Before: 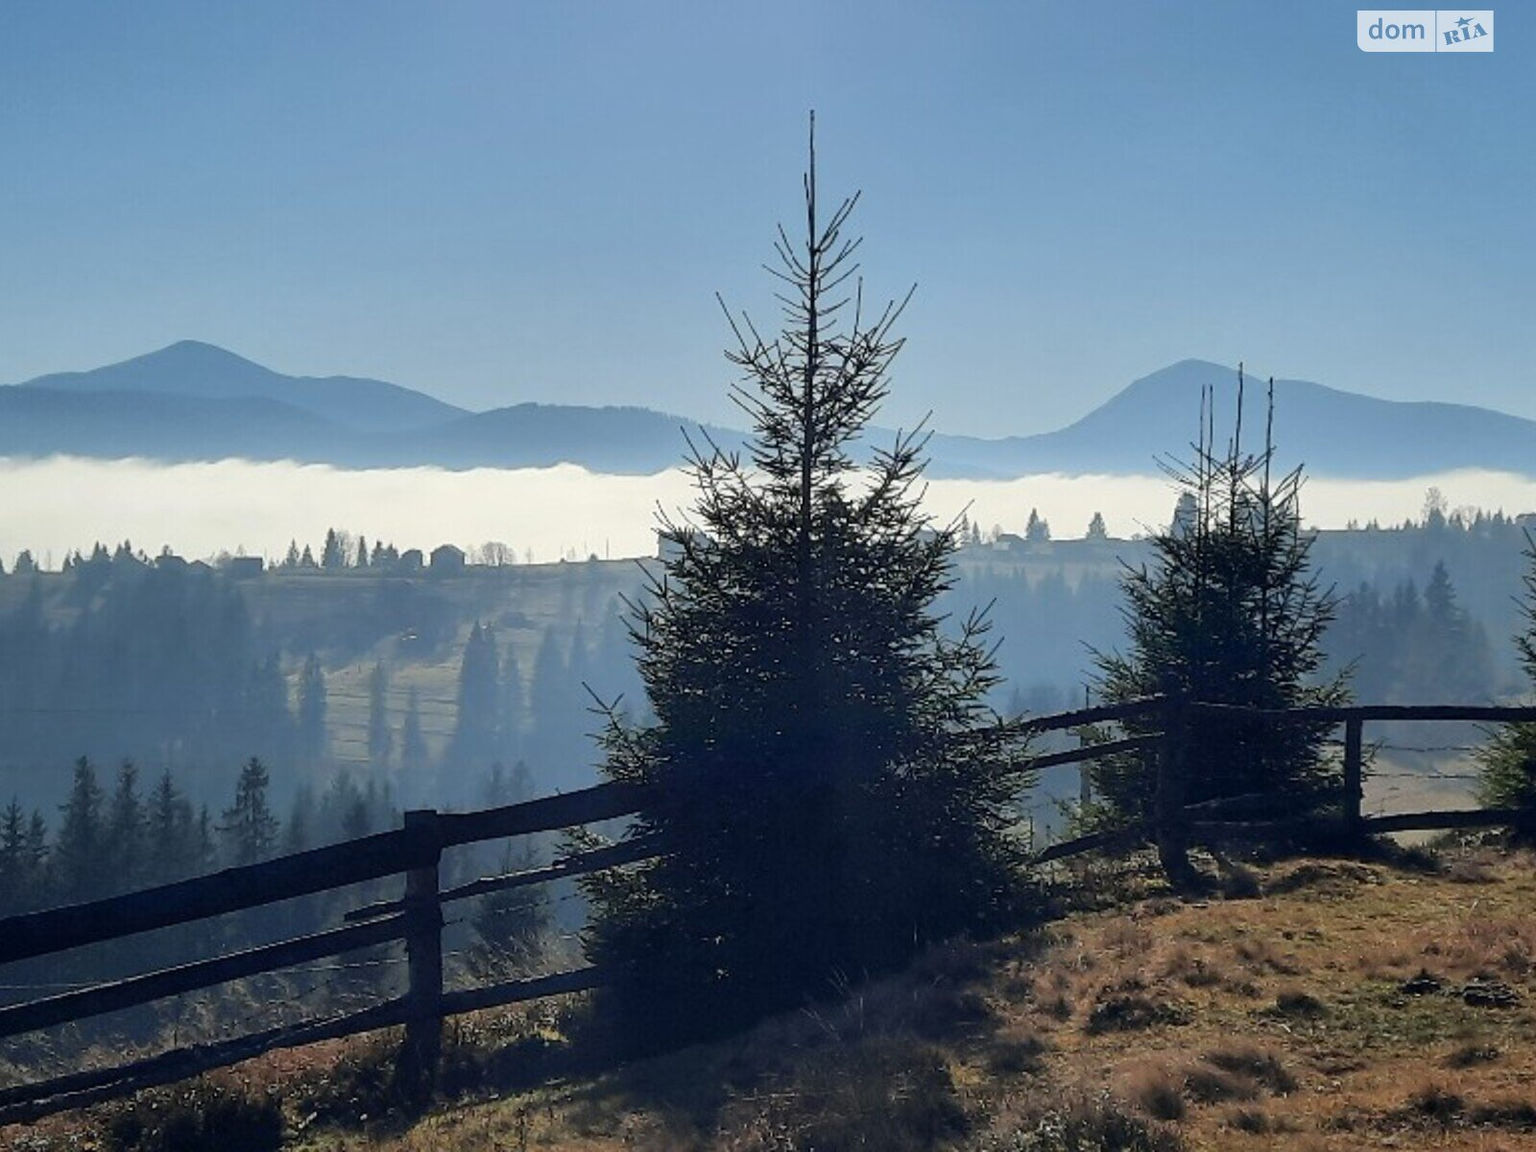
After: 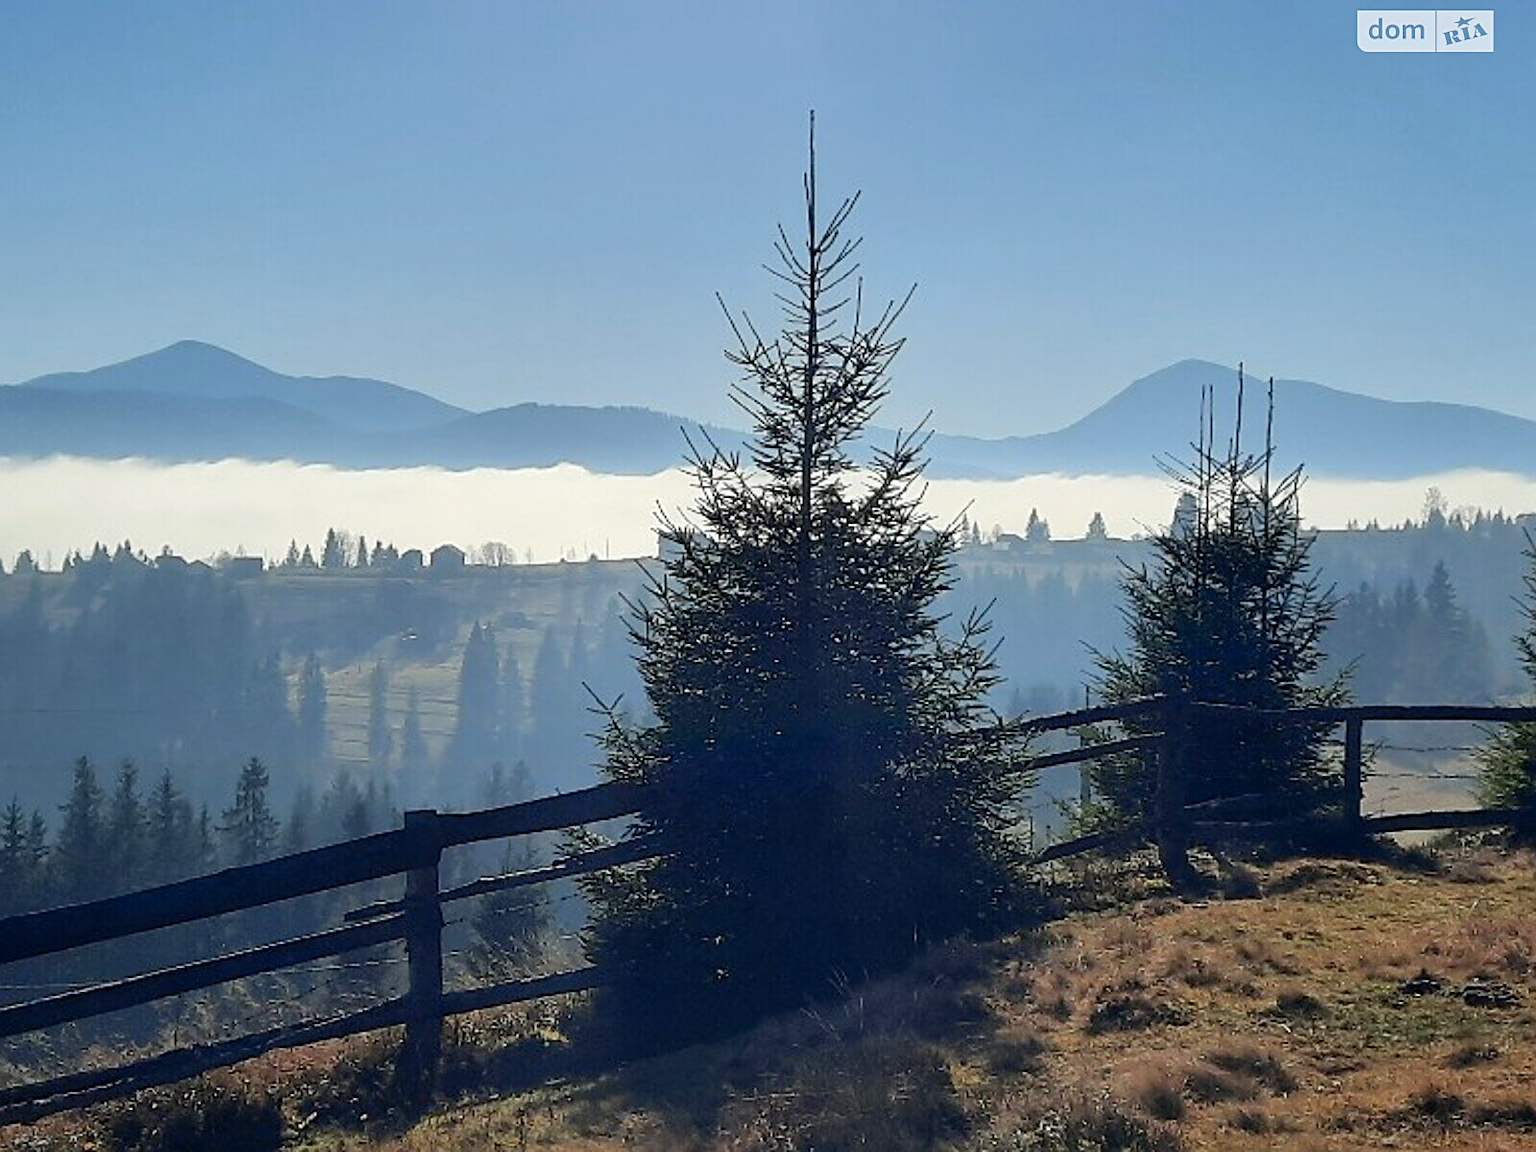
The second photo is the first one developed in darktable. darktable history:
sharpen: on, module defaults
levels: white 99.96%, levels [0, 0.478, 1]
